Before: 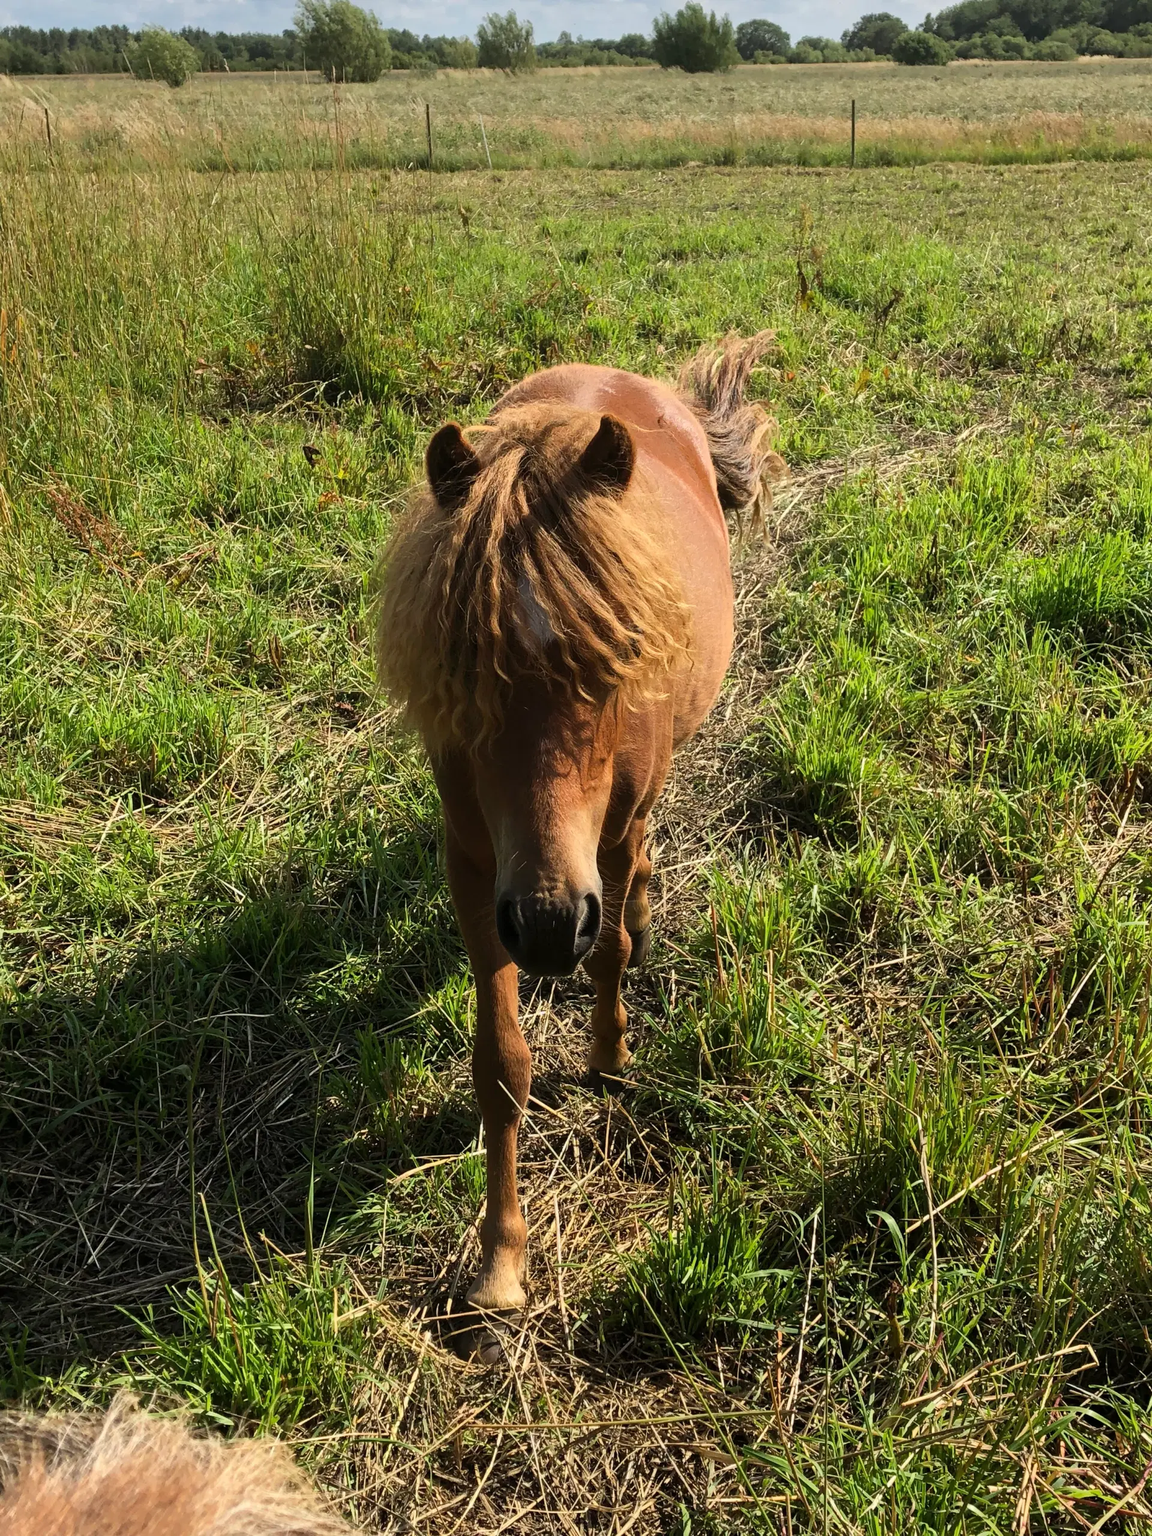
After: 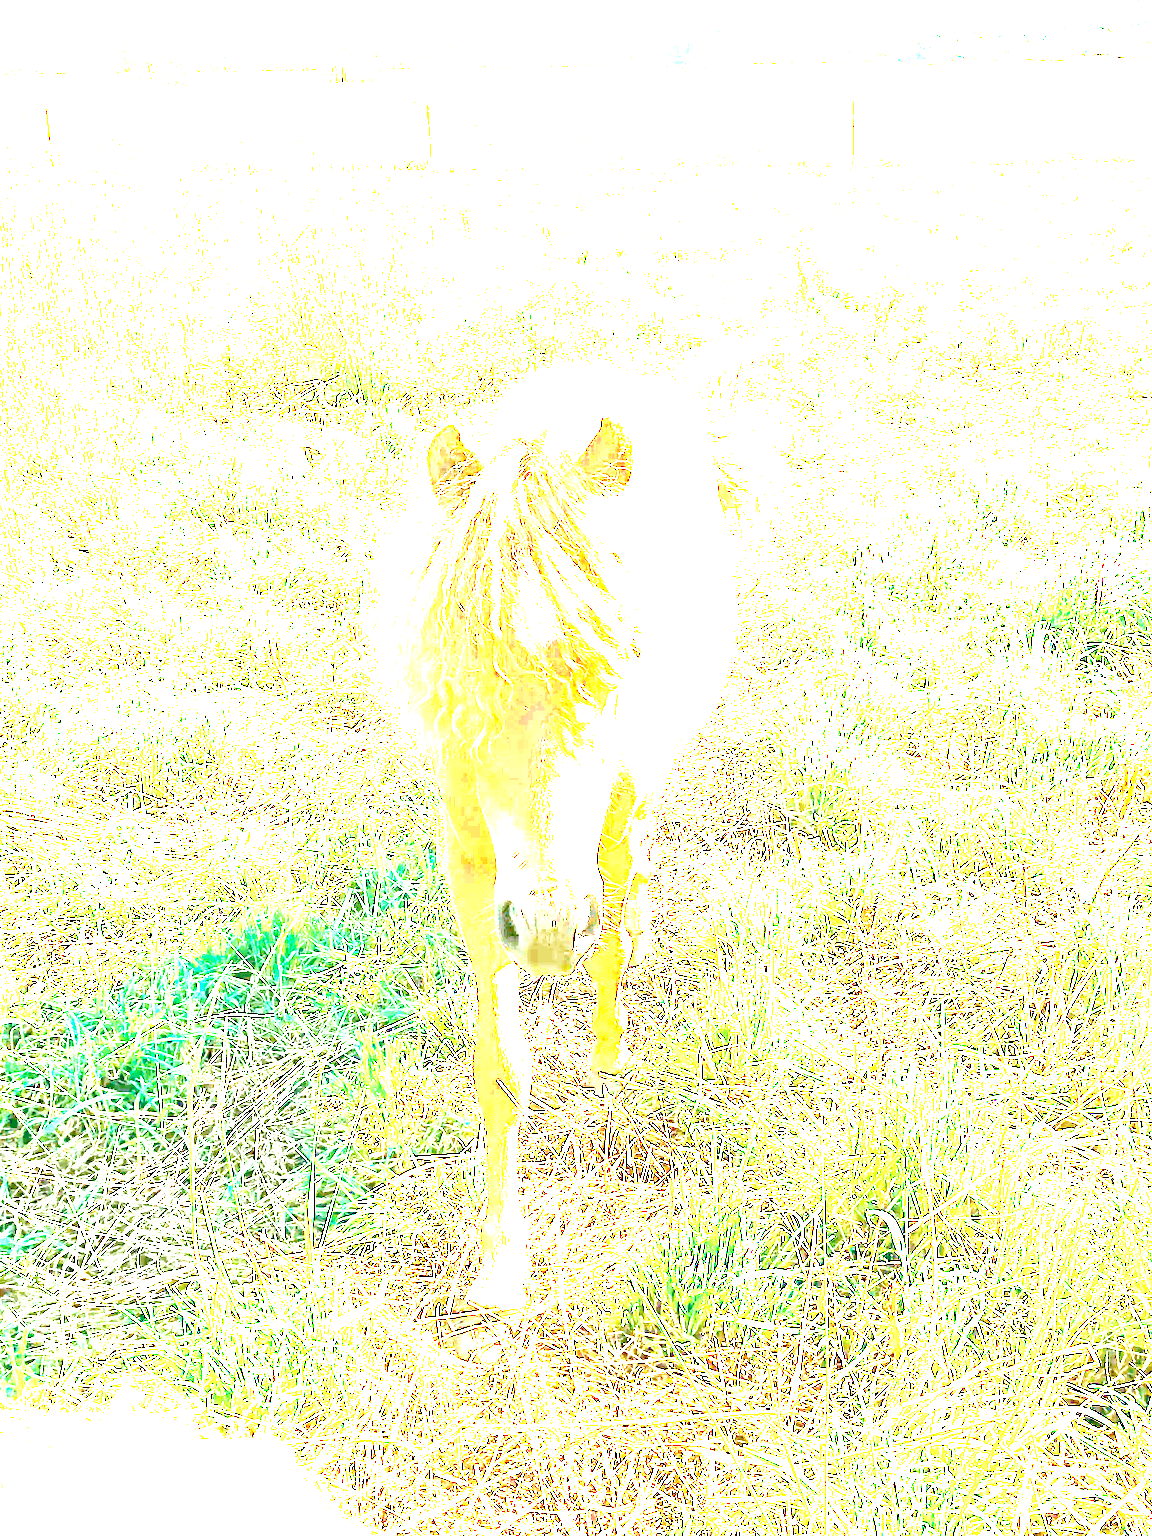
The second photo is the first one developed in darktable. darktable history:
exposure: exposure 8 EV, compensate highlight preservation false
color balance rgb: linear chroma grading › global chroma 15%, perceptual saturation grading › global saturation 30%
color zones: curves: ch0 [(0, 0.5) (0.125, 0.4) (0.25, 0.5) (0.375, 0.4) (0.5, 0.4) (0.625, 0.35) (0.75, 0.35) (0.875, 0.5)]; ch1 [(0, 0.35) (0.125, 0.45) (0.25, 0.35) (0.375, 0.35) (0.5, 0.35) (0.625, 0.35) (0.75, 0.45) (0.875, 0.35)]; ch2 [(0, 0.6) (0.125, 0.5) (0.25, 0.5) (0.375, 0.6) (0.5, 0.6) (0.625, 0.5) (0.75, 0.5) (0.875, 0.5)]
